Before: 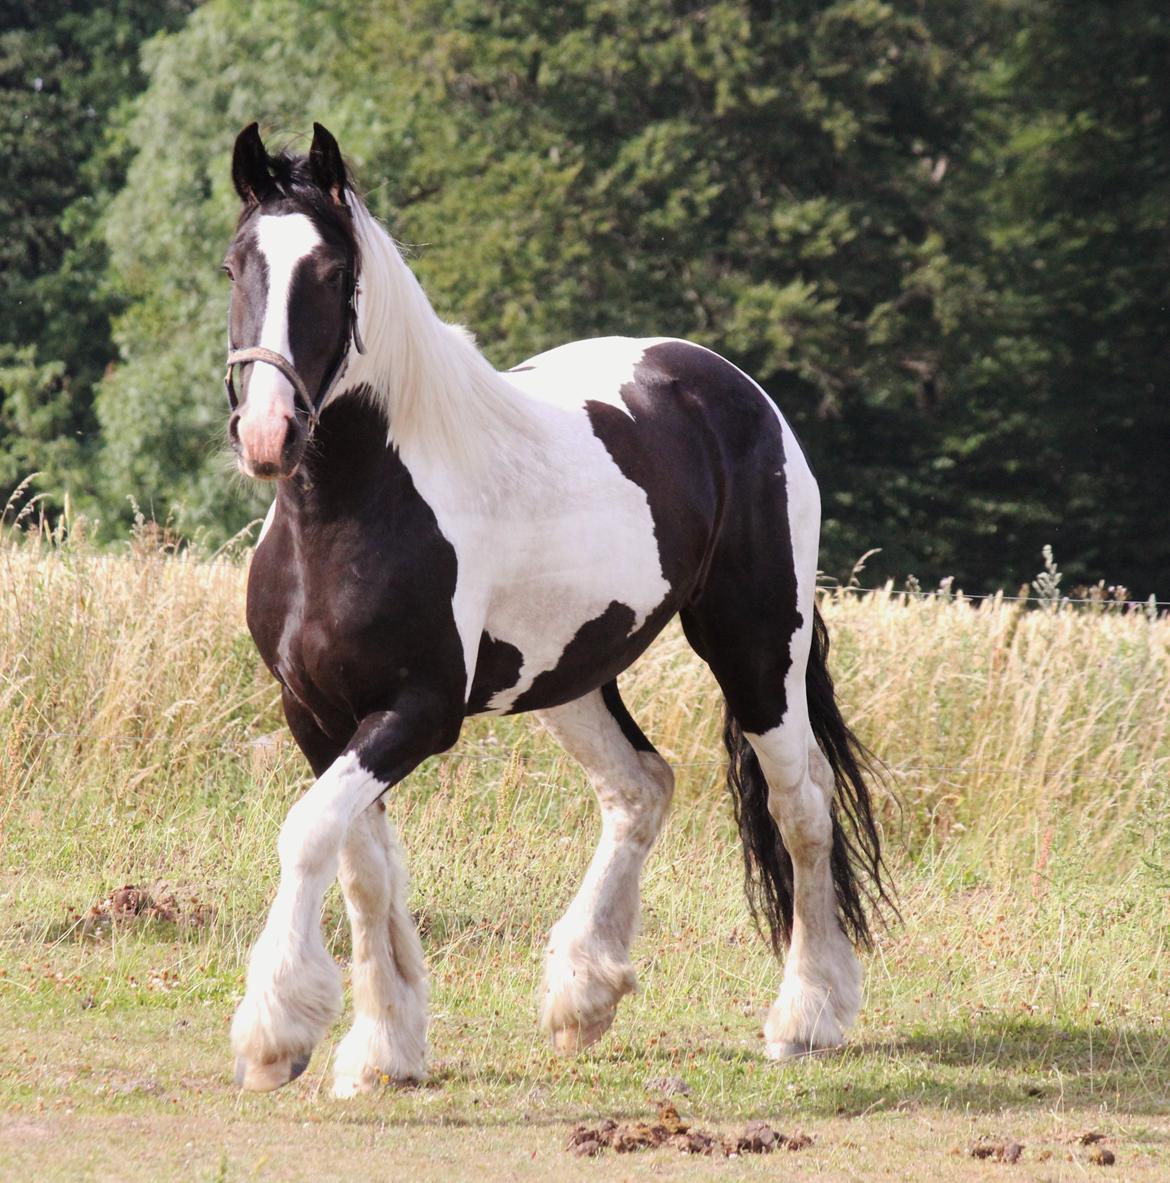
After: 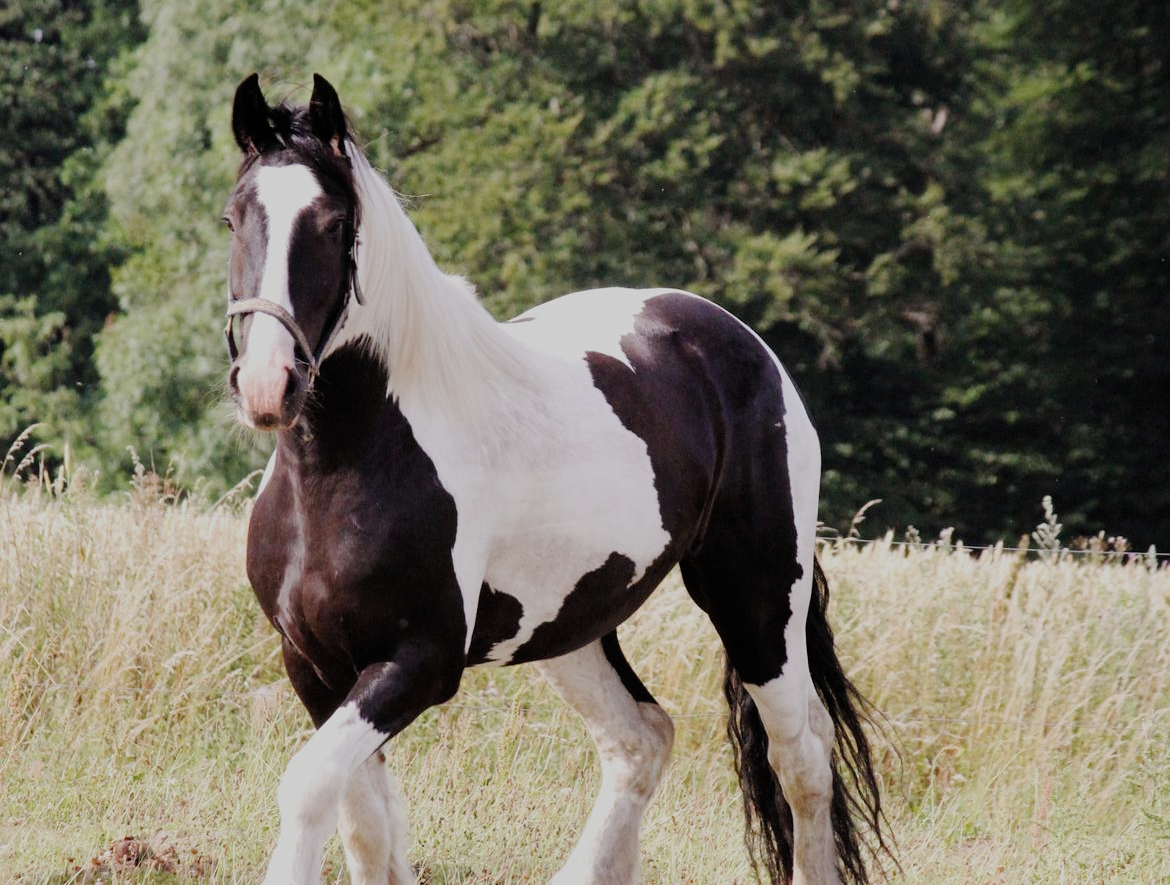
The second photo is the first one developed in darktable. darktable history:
crop: top 4.169%, bottom 20.945%
filmic rgb: black relative exposure -7.65 EV, white relative exposure 4.56 EV, hardness 3.61, preserve chrominance no, color science v3 (2019), use custom middle-gray values true
